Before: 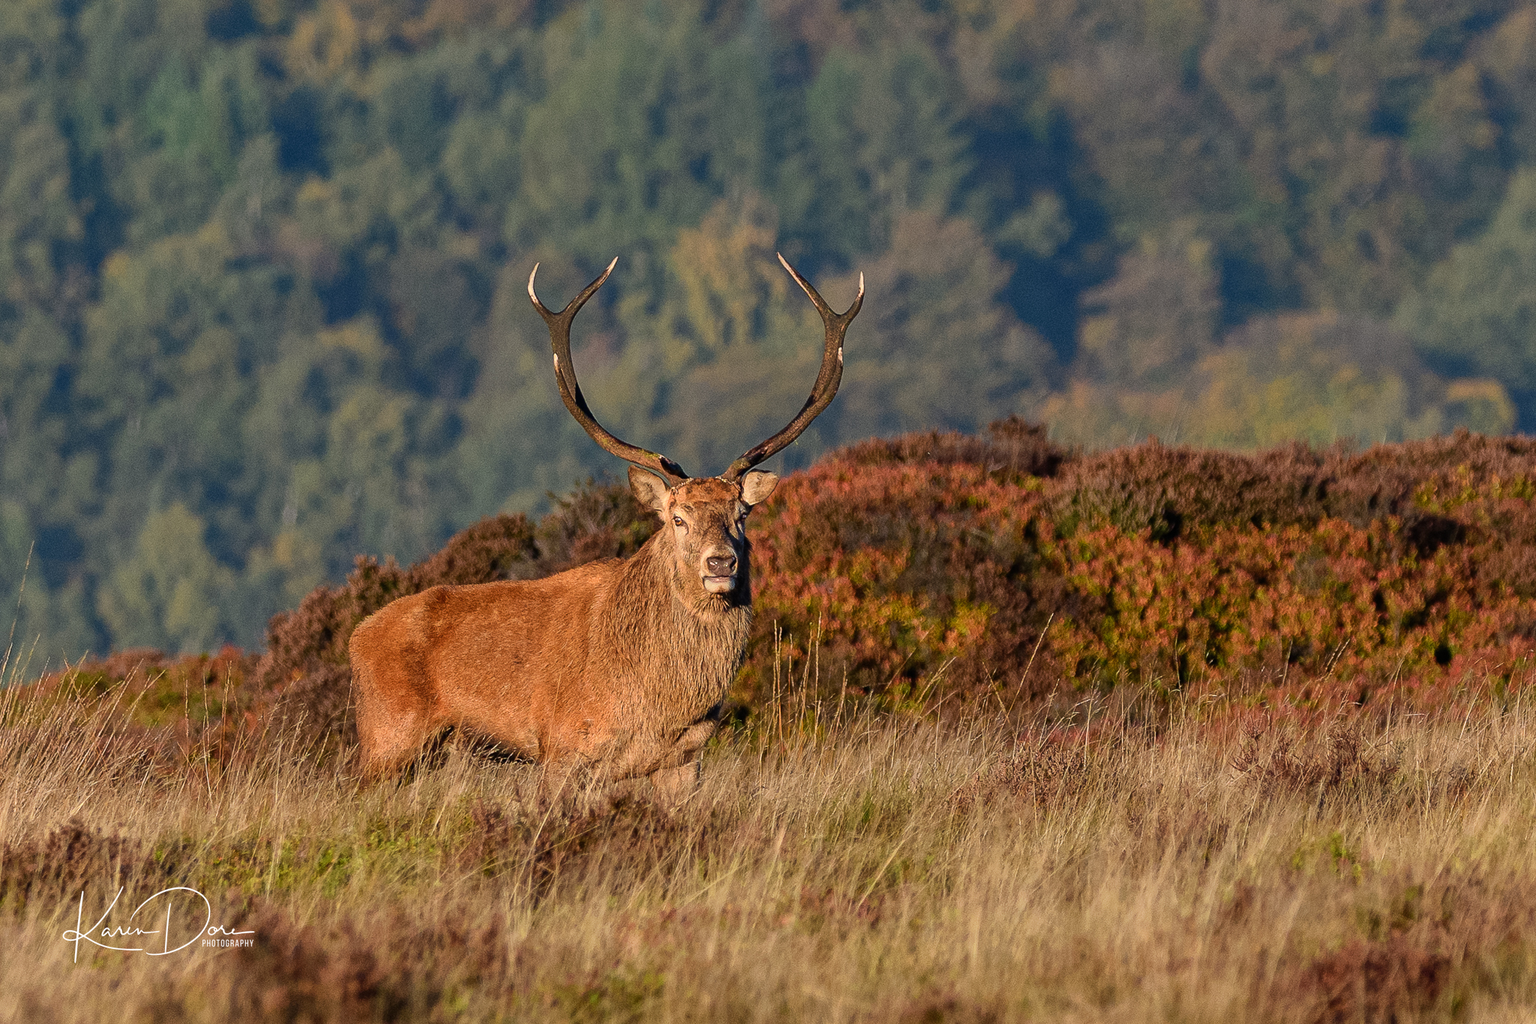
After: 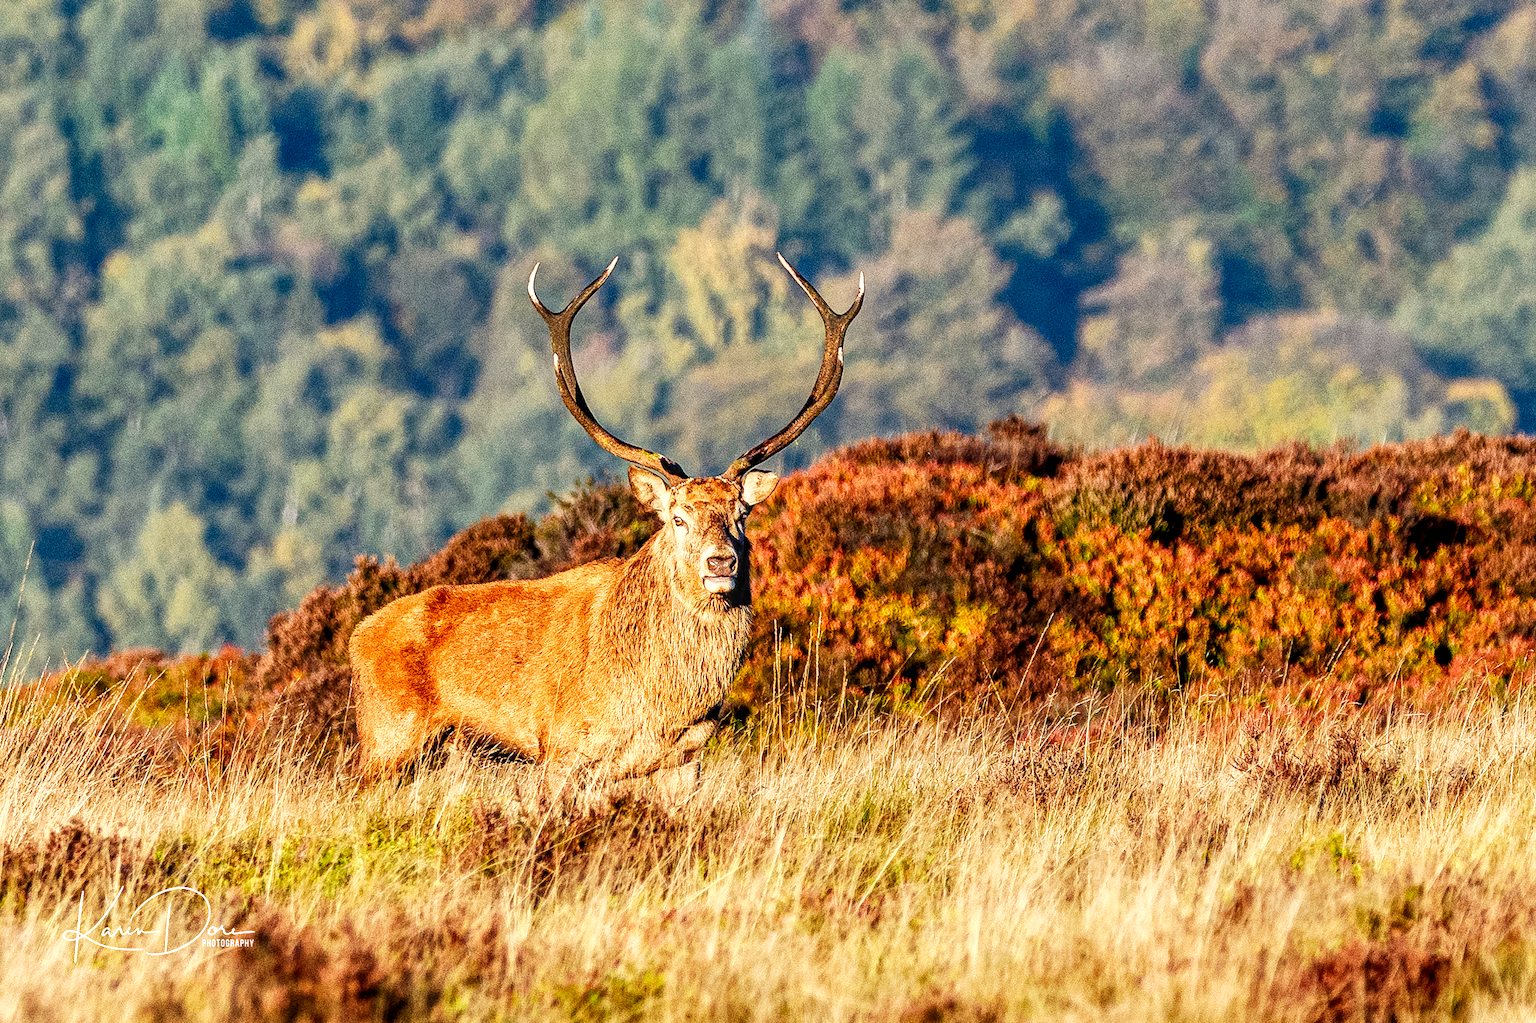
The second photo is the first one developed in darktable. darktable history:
base curve: curves: ch0 [(0, 0) (0.007, 0.004) (0.027, 0.03) (0.046, 0.07) (0.207, 0.54) (0.442, 0.872) (0.673, 0.972) (1, 1)], preserve colors none
local contrast: detail 130%
sharpen: radius 2.933, amount 0.877, threshold 47.149
